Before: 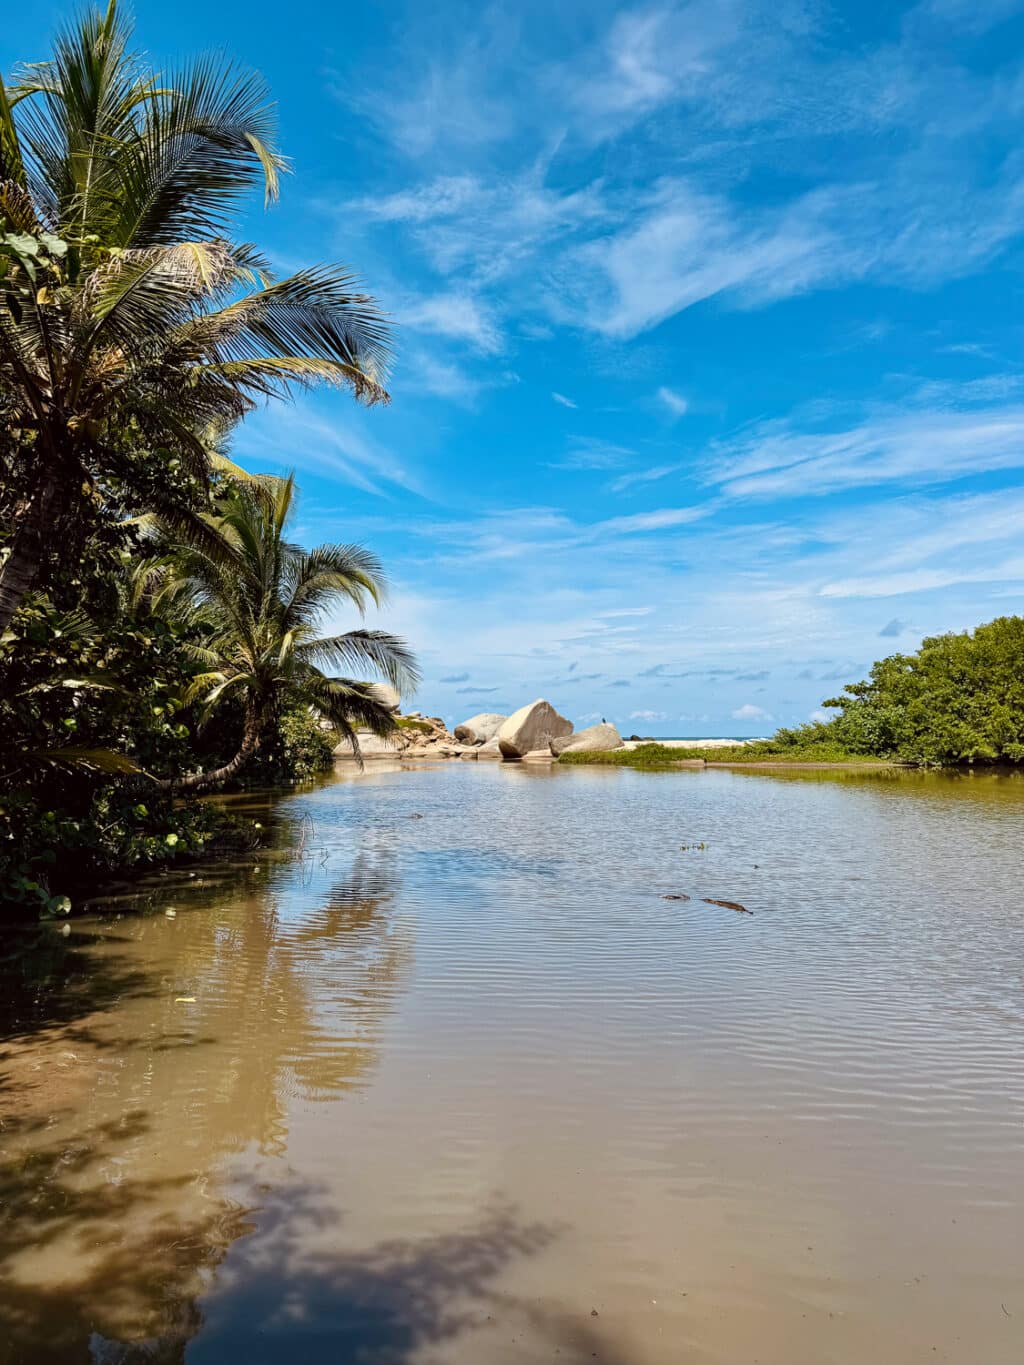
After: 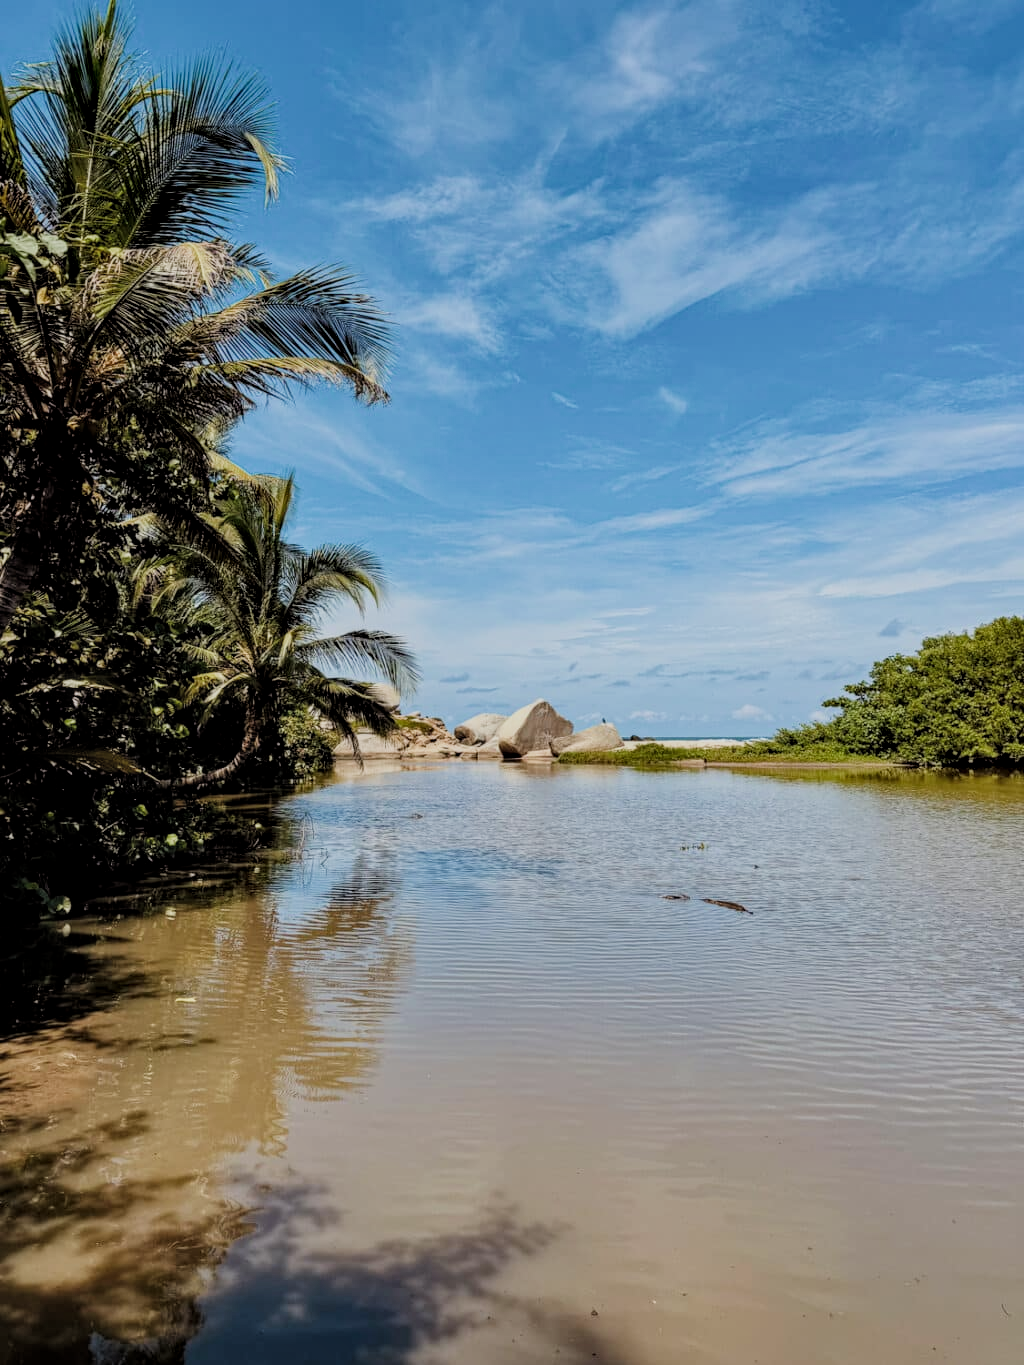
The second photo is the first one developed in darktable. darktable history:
local contrast: on, module defaults
filmic rgb: black relative exposure -7.65 EV, white relative exposure 4.56 EV, hardness 3.61, color science v4 (2020)
